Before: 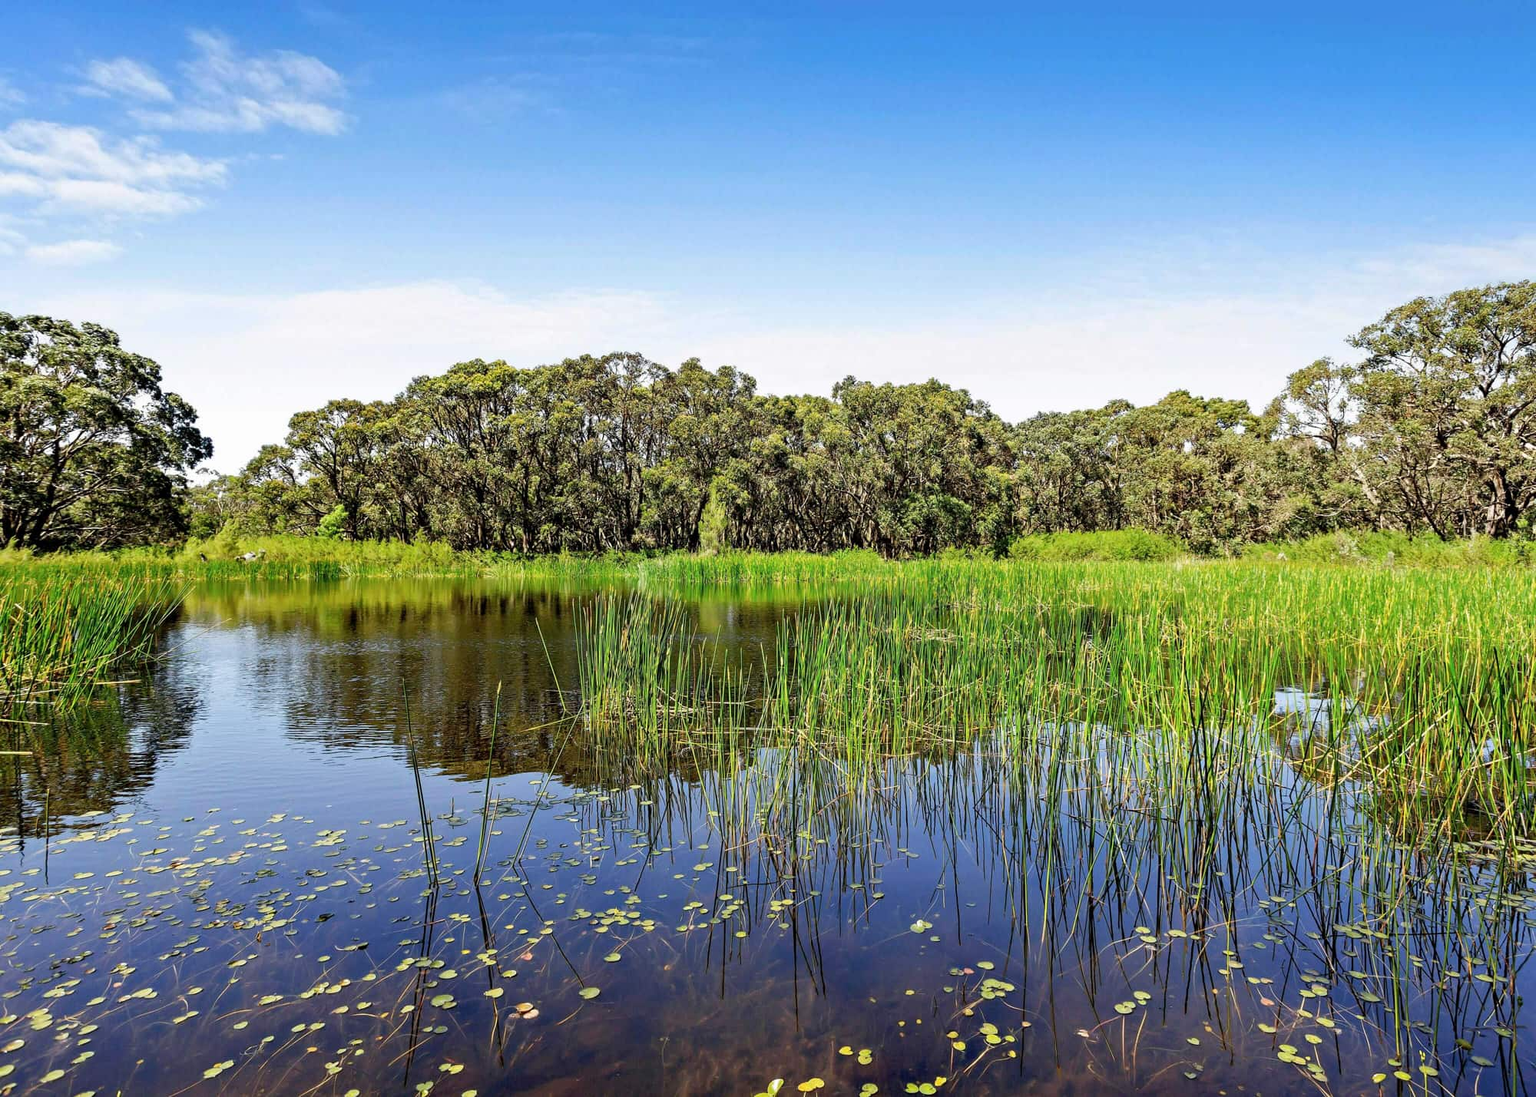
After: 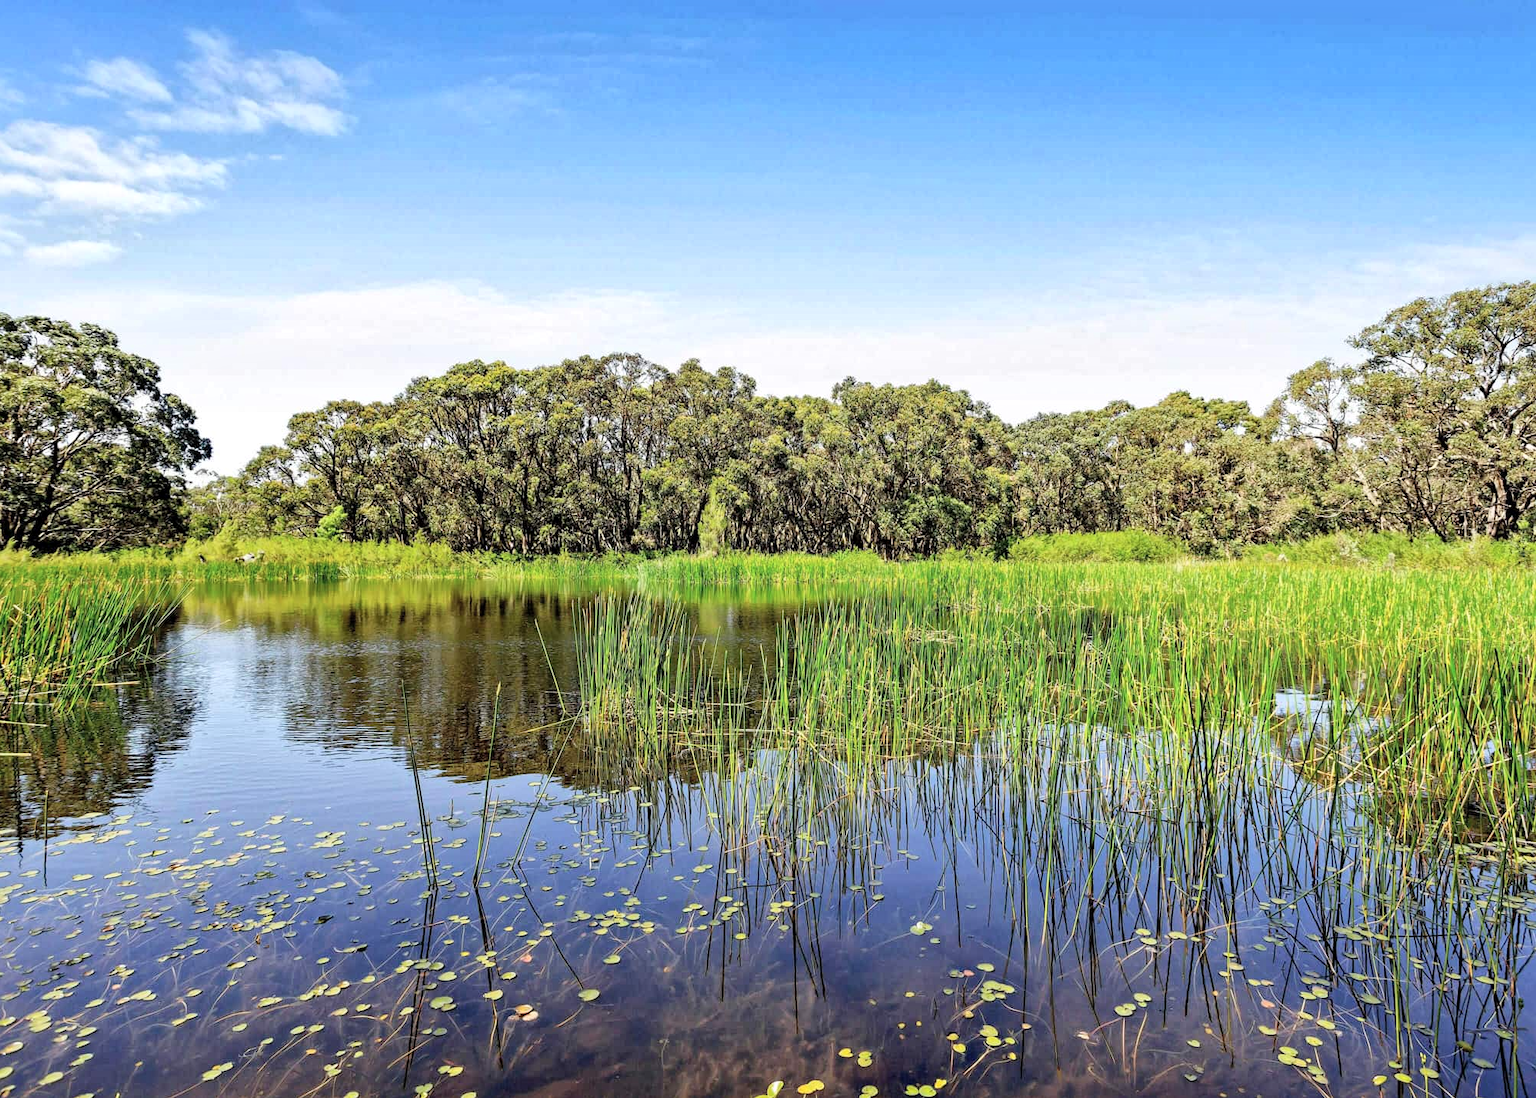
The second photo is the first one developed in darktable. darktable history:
global tonemap: drago (1, 100), detail 1
crop and rotate: left 0.126%
